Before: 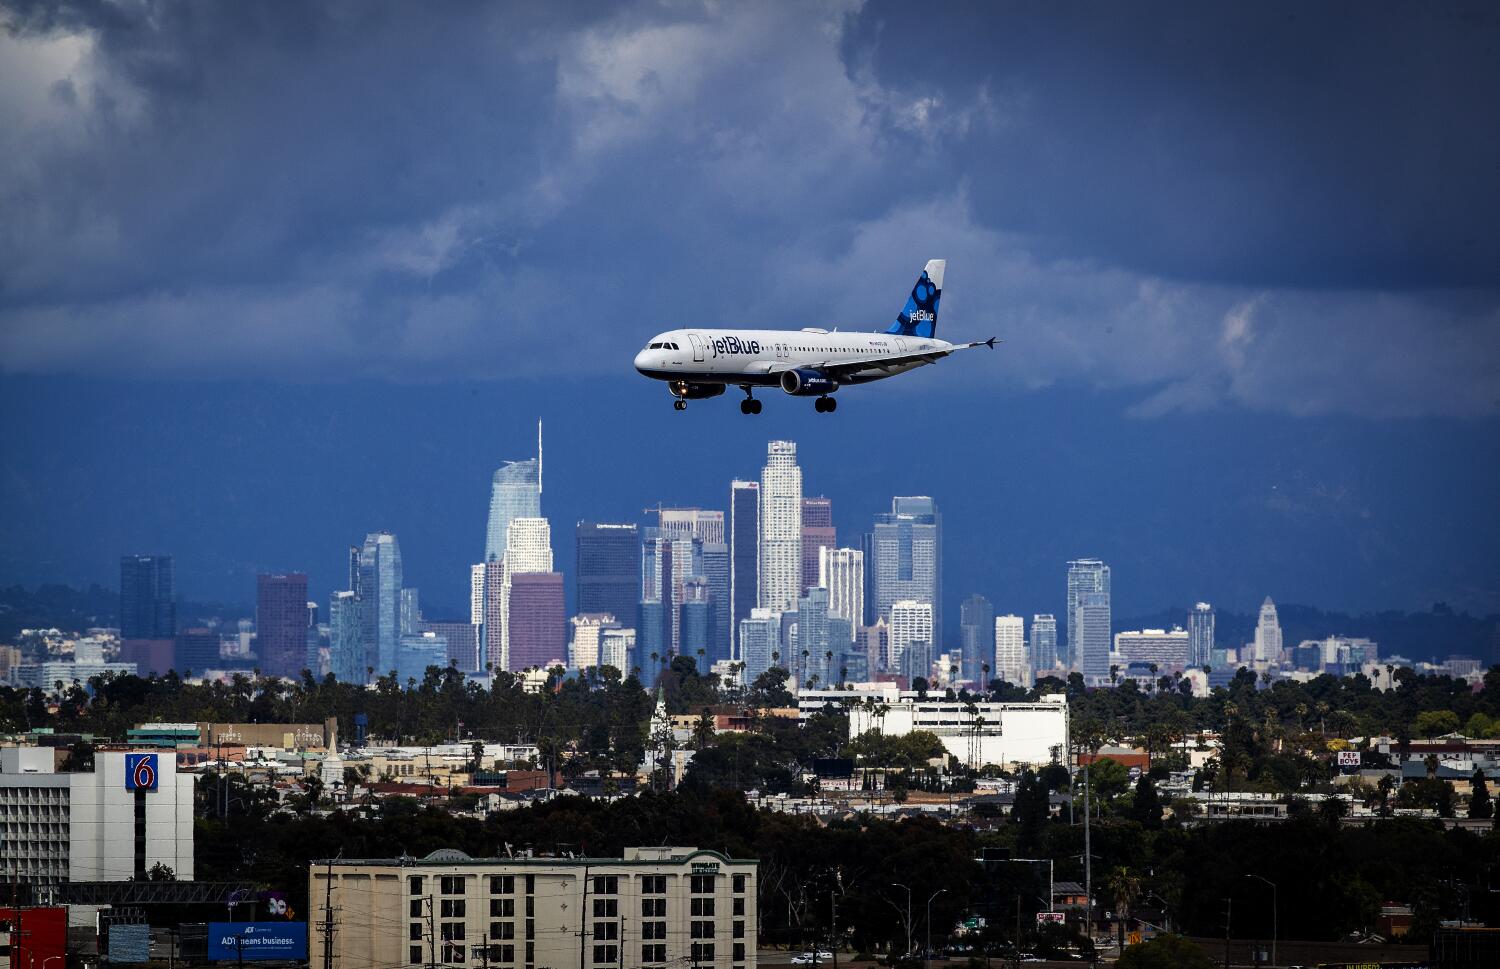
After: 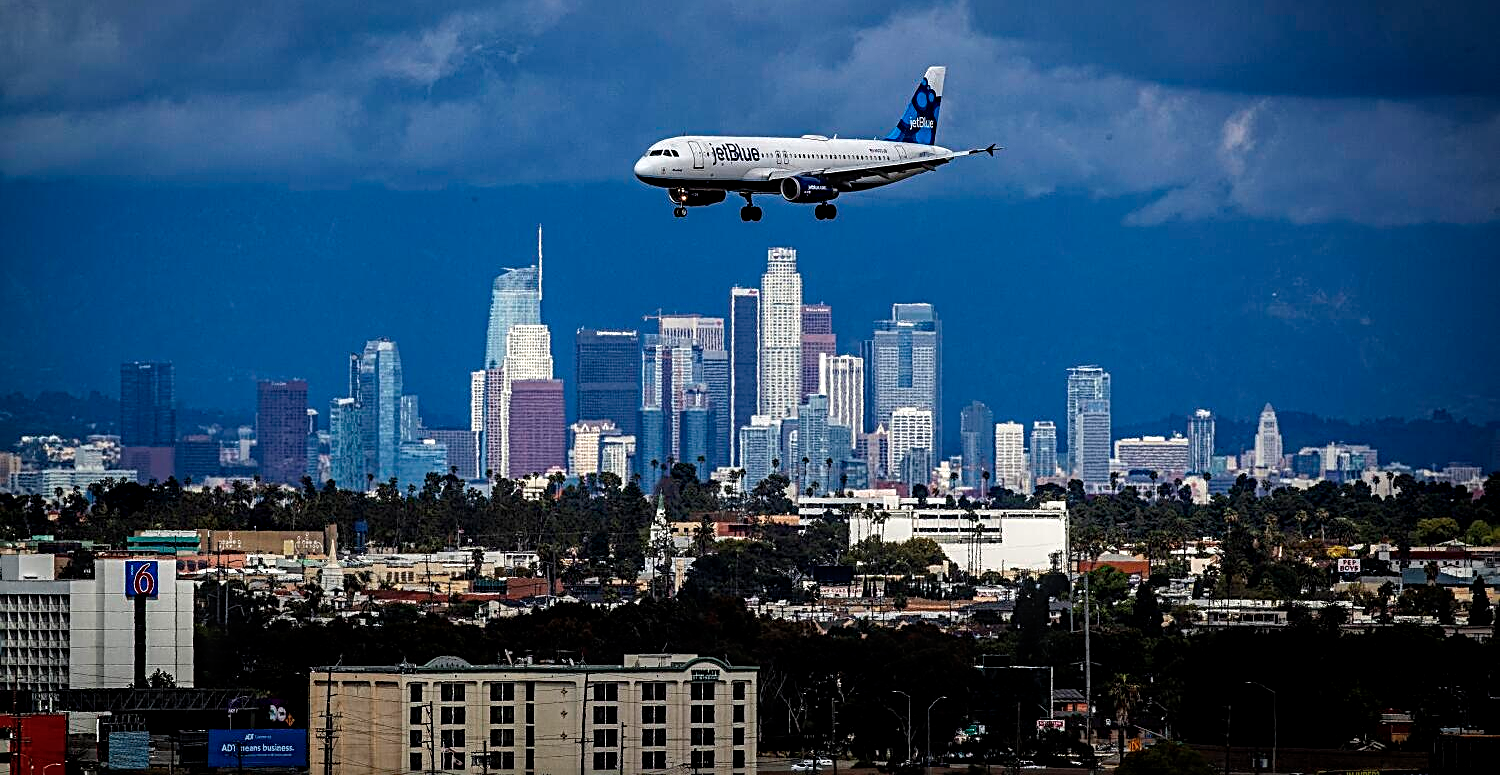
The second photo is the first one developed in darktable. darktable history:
local contrast: on, module defaults
crop and rotate: top 19.998%
haze removal: compatibility mode true, adaptive false
white balance: red 1, blue 1
sharpen: radius 2.676, amount 0.669
exposure: exposure -0.04 EV, compensate highlight preservation false
